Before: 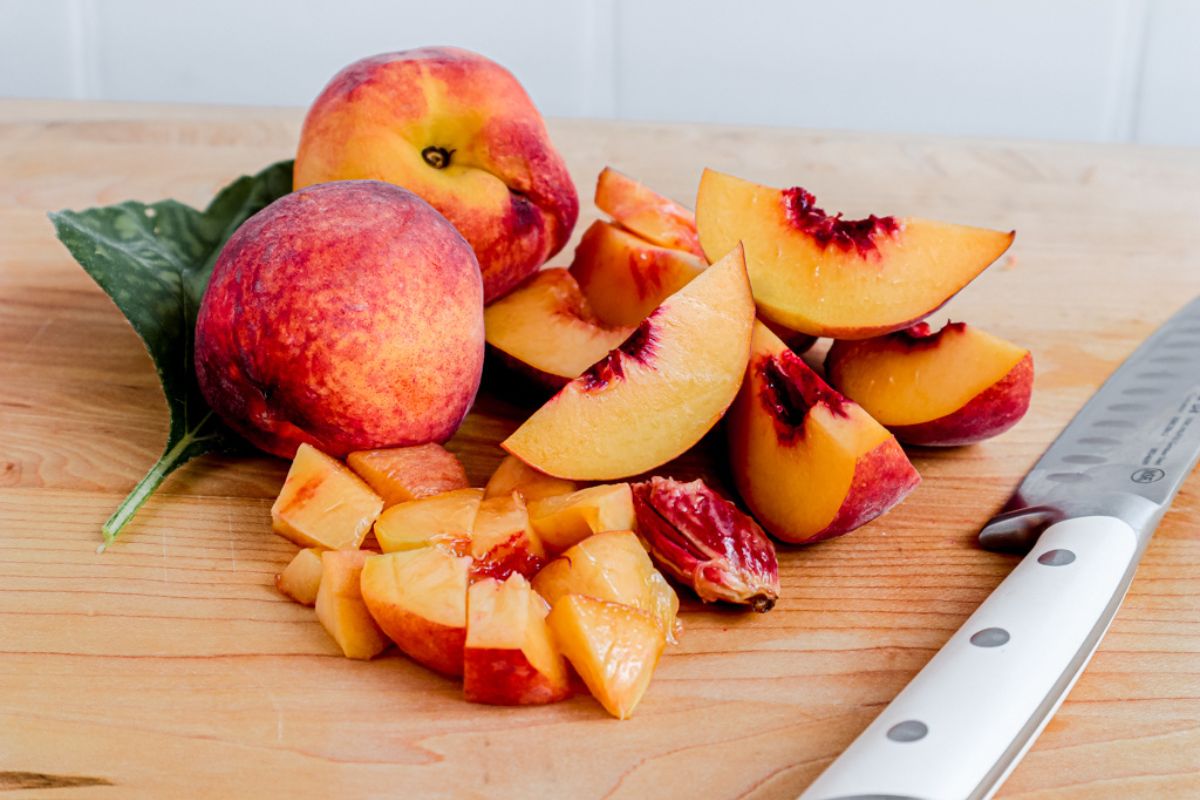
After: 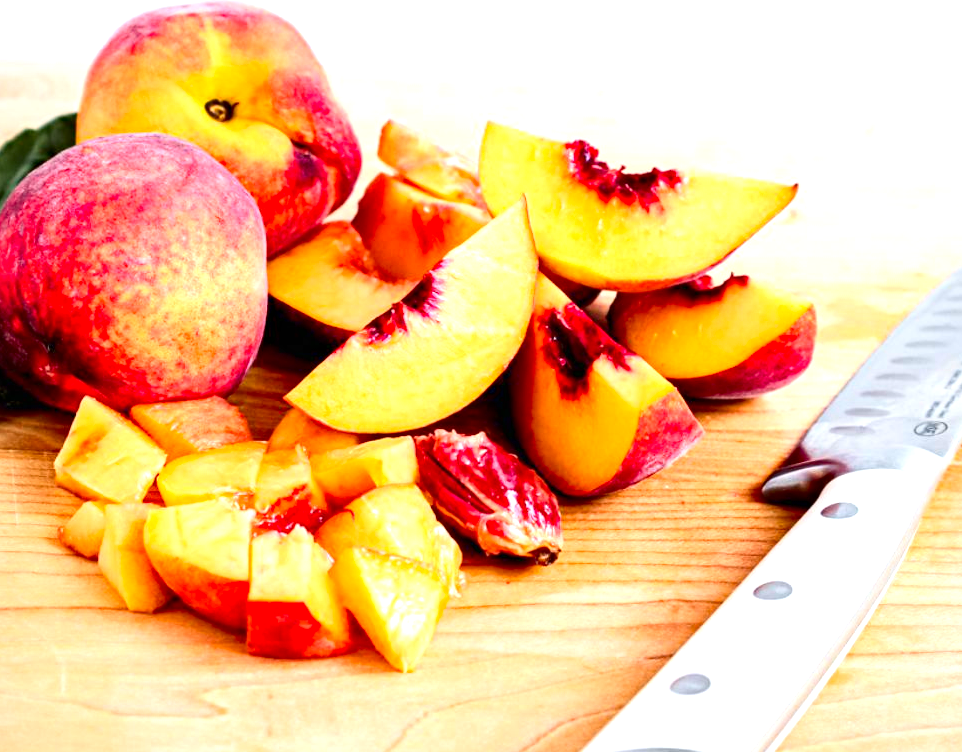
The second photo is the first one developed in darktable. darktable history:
vignetting: fall-off start 92.02%, brightness -0.179, saturation -0.289
contrast brightness saturation: contrast 0.153, brightness -0.011, saturation 0.097
exposure: black level correction 0, exposure 1.199 EV, compensate highlight preservation false
haze removal: compatibility mode true, adaptive false
crop and rotate: left 18.129%, top 5.902%, right 1.685%
